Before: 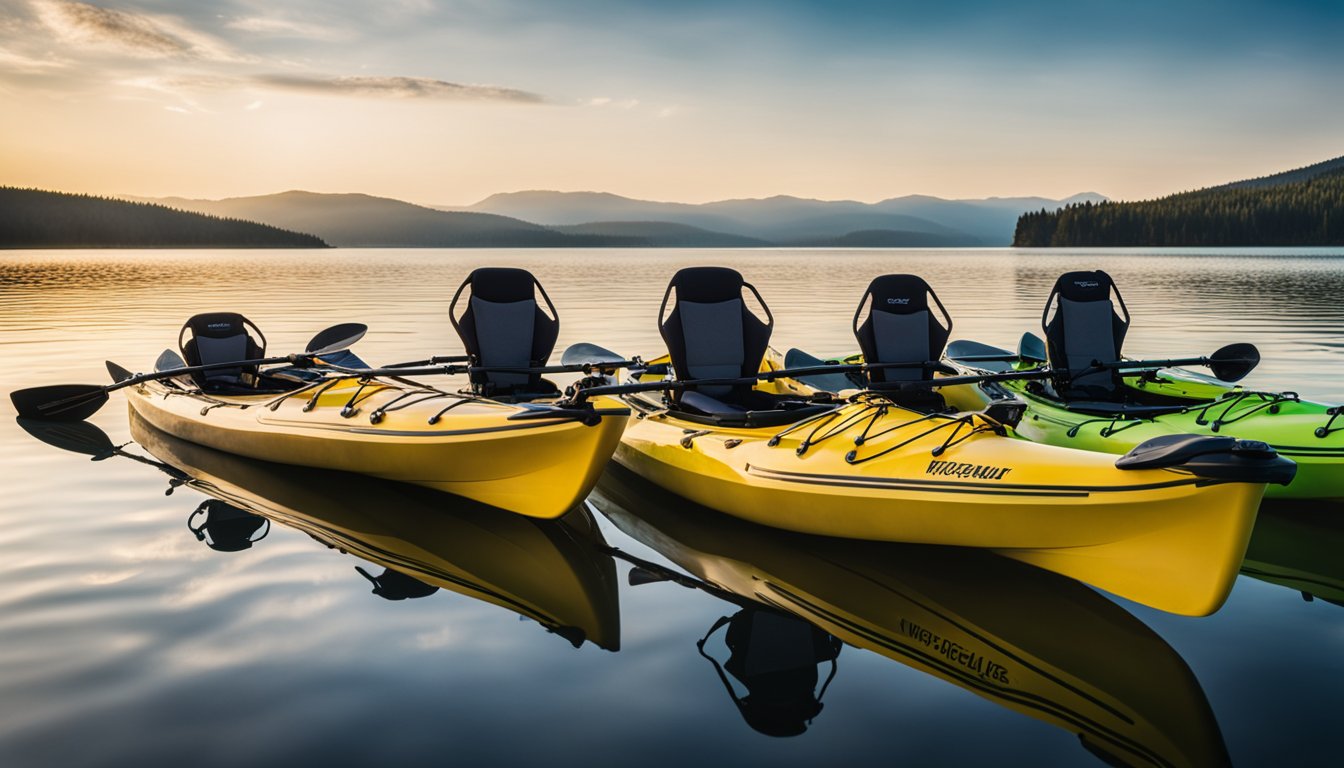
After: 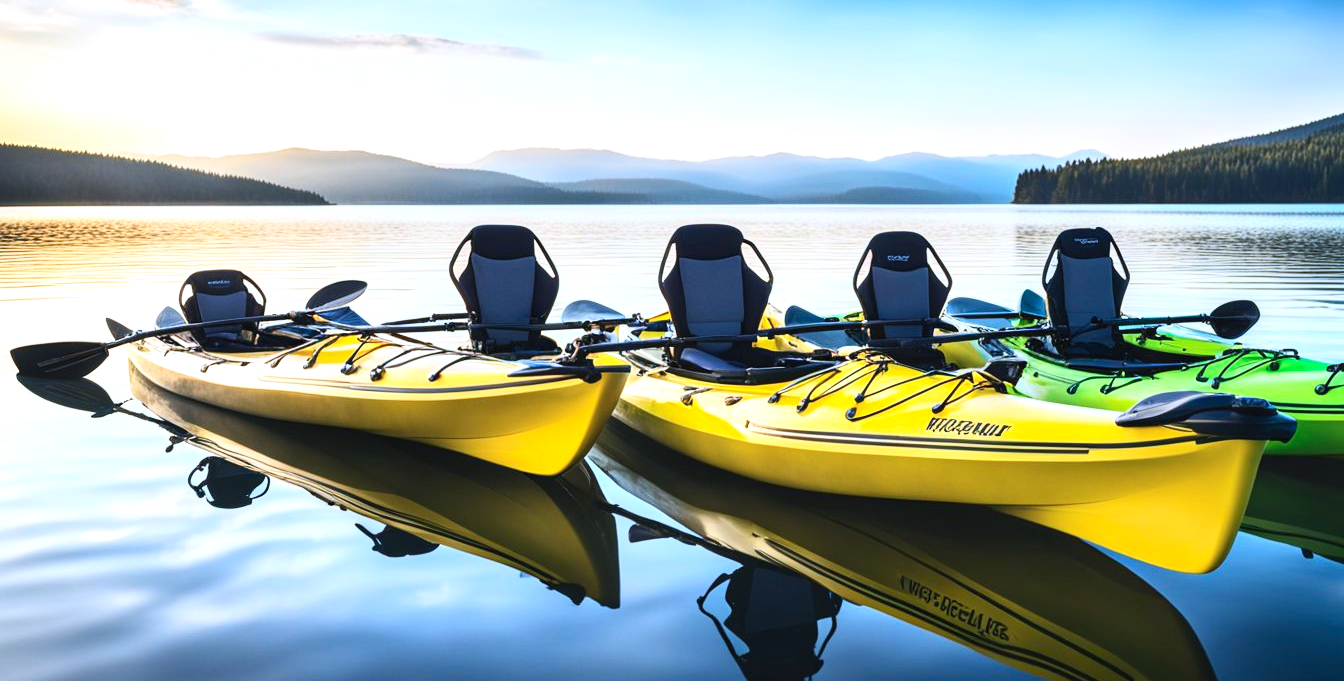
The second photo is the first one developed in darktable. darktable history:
contrast brightness saturation: contrast 0.2, brightness 0.16, saturation 0.22
crop and rotate: top 5.609%, bottom 5.609%
color calibration: x 0.372, y 0.386, temperature 4283.97 K
exposure: black level correction 0, exposure 0.7 EV, compensate exposure bias true, compensate highlight preservation false
white balance: red 0.954, blue 1.079
